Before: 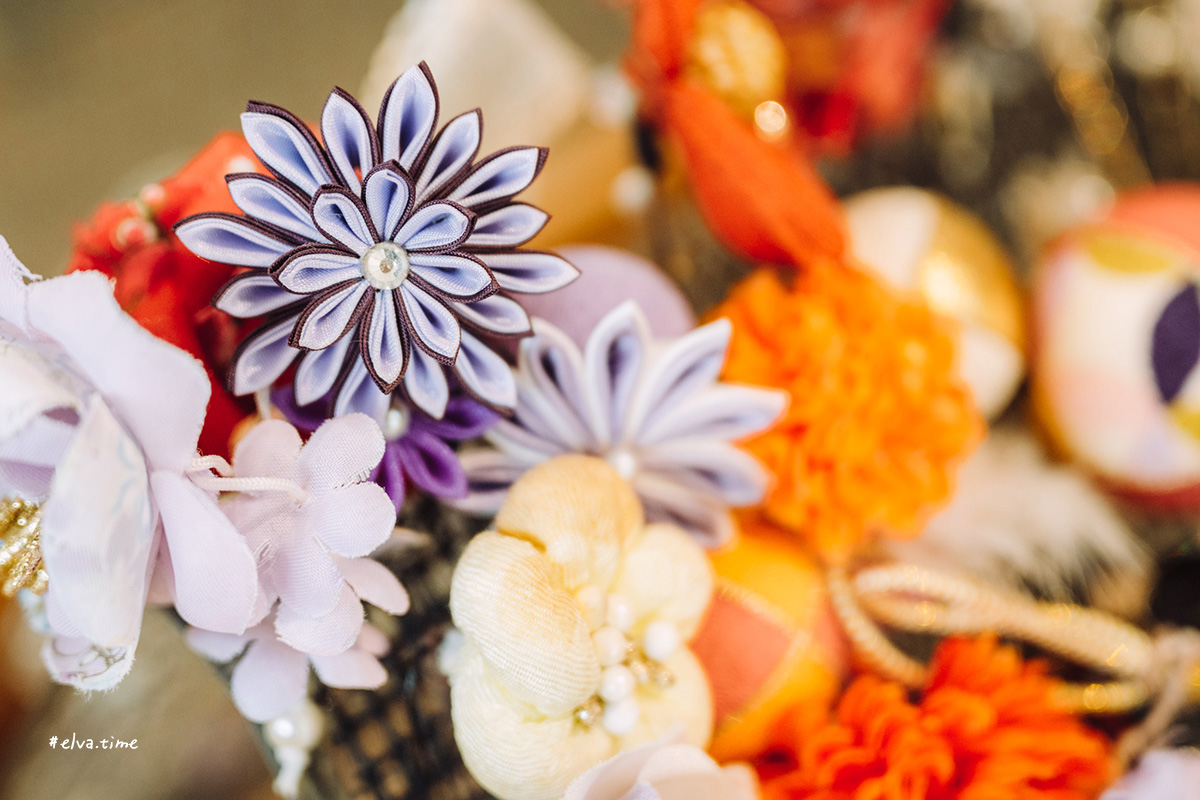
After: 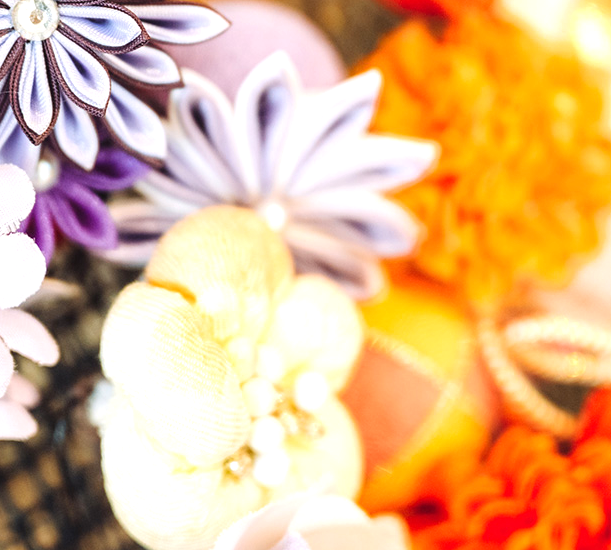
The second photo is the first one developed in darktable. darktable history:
exposure: exposure 0.556 EV, compensate highlight preservation false
crop and rotate: left 29.237%, top 31.152%, right 19.807%
